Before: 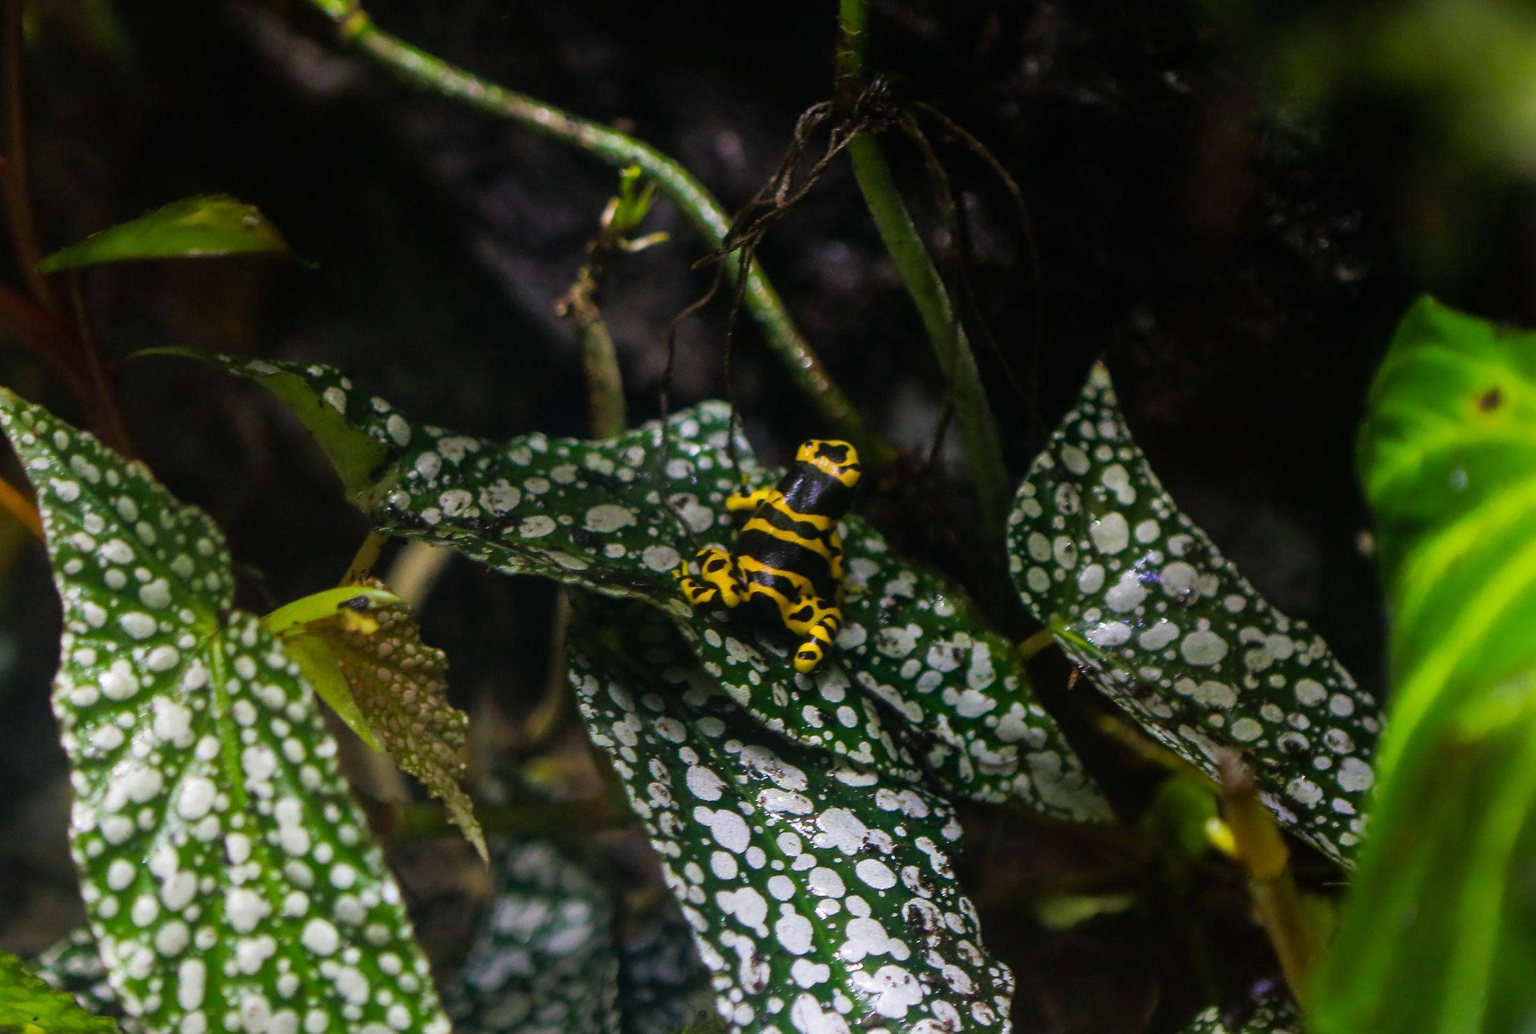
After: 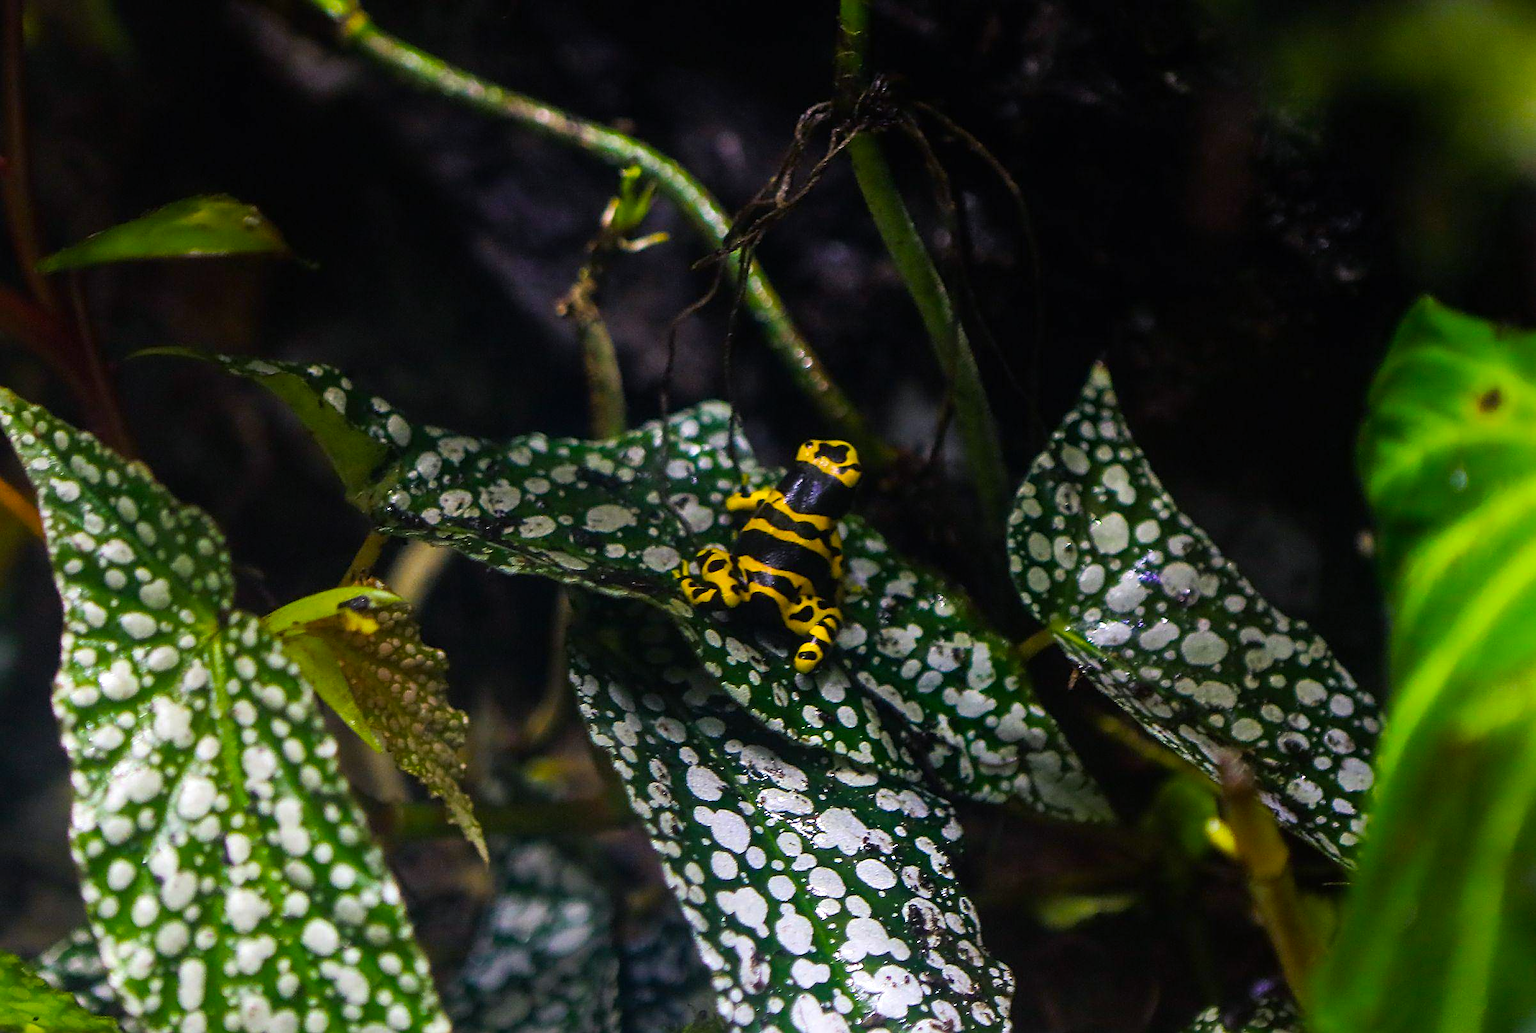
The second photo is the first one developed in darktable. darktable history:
color balance rgb: shadows lift › luminance -21.709%, shadows lift › chroma 6.513%, shadows lift › hue 272.27°, highlights gain › luminance 14.52%, perceptual saturation grading › global saturation 19.471%, global vibrance 6.33%
sharpen: on, module defaults
